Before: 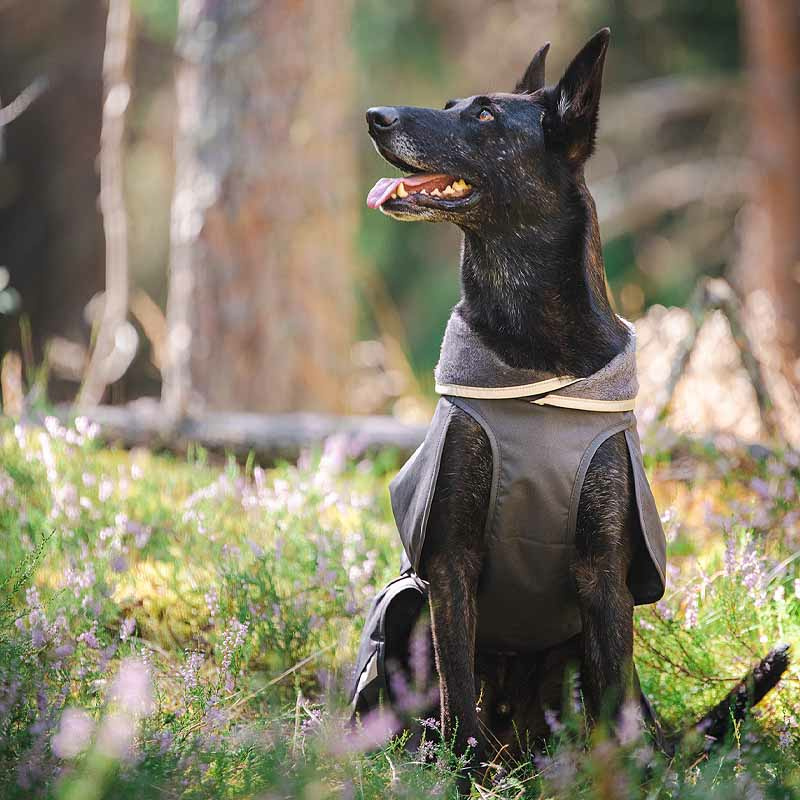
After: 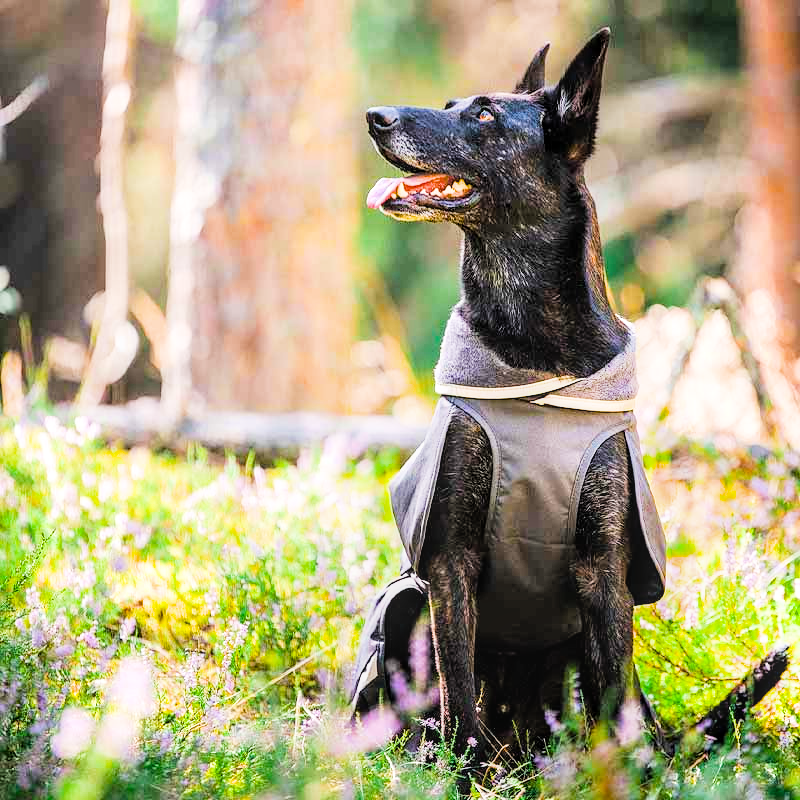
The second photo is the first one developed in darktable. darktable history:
local contrast: on, module defaults
exposure: black level correction 0, exposure 1.2 EV, compensate highlight preservation false
color balance rgb: perceptual saturation grading › global saturation 40%, global vibrance 20%
filmic rgb: black relative exposure -5 EV, hardness 2.88, contrast 1.4, highlights saturation mix -30%
